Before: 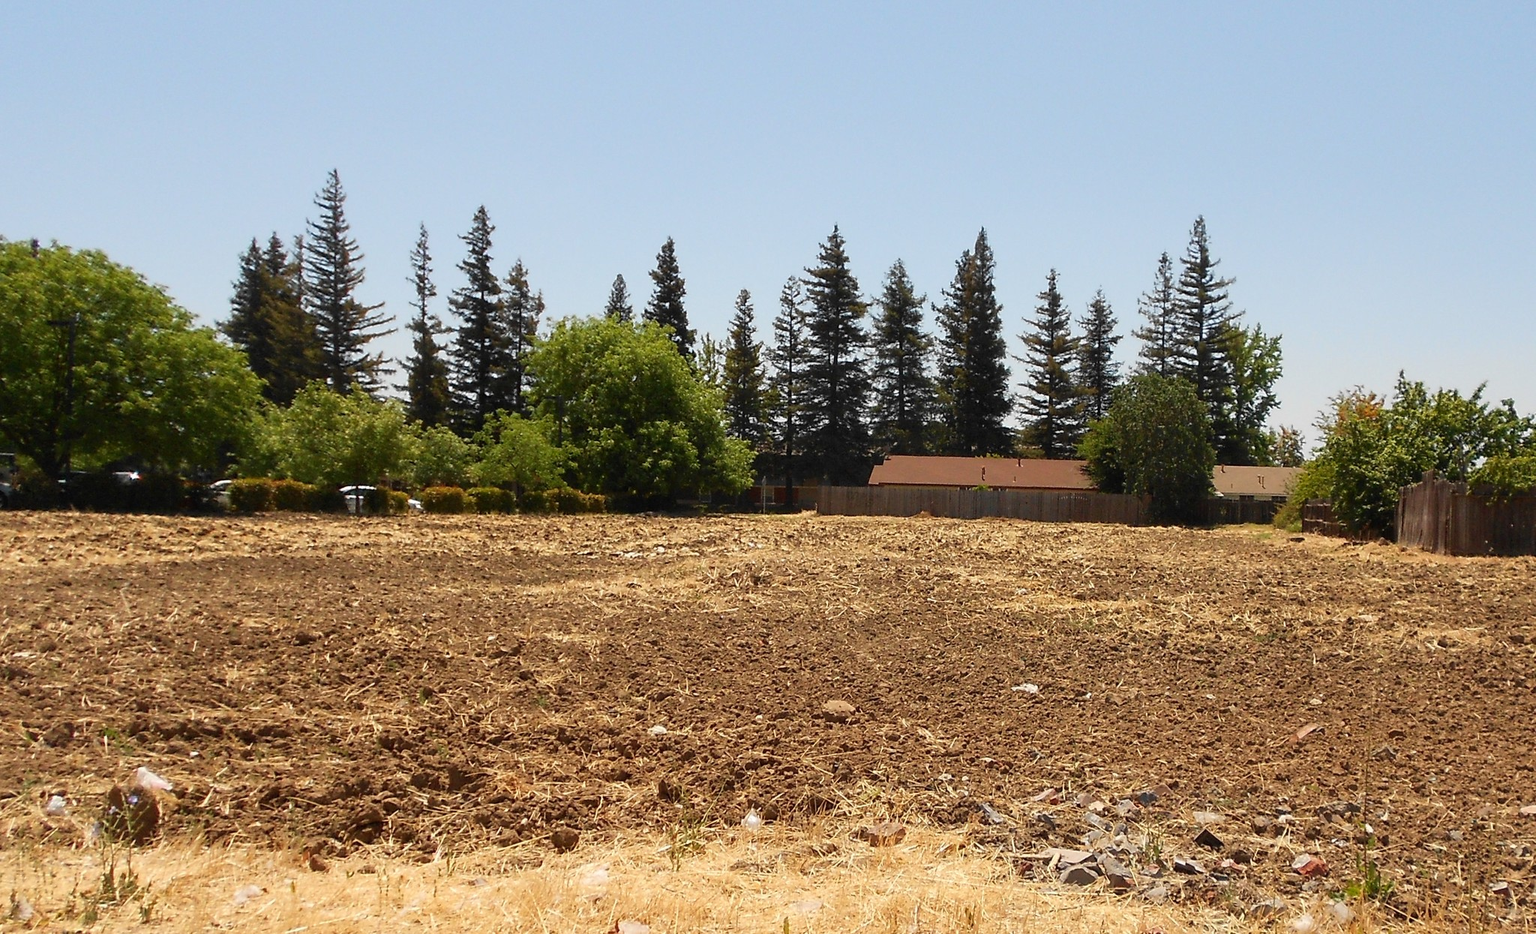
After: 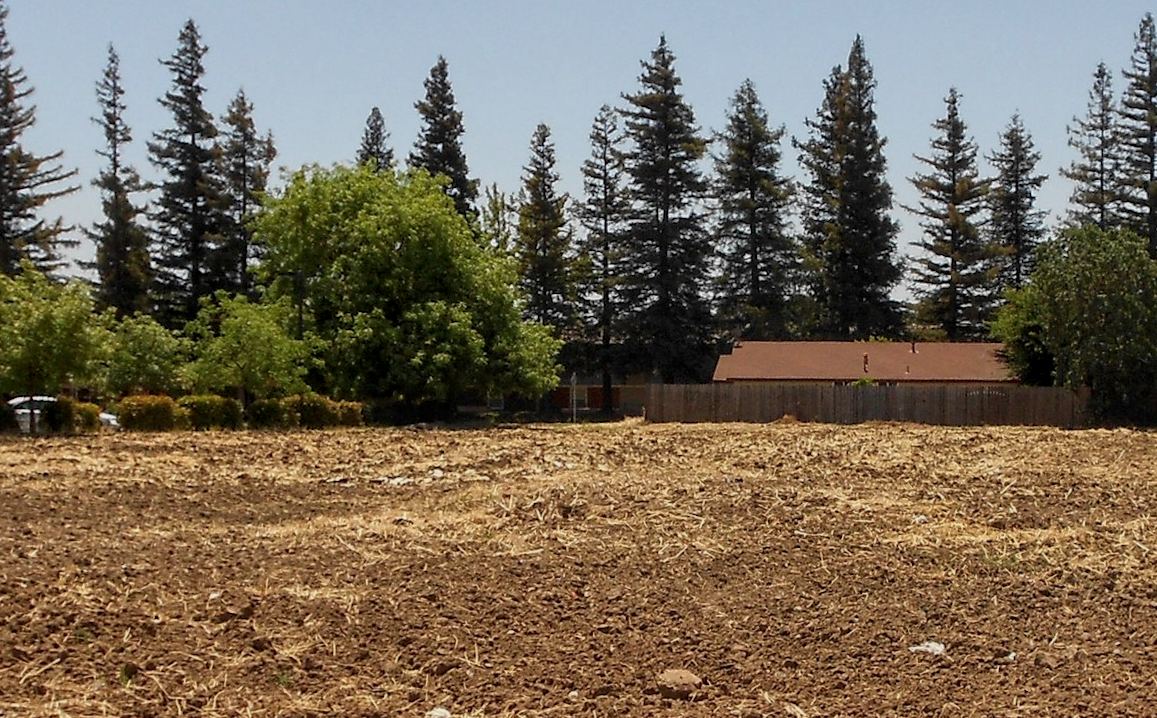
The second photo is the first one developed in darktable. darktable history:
rotate and perspective: rotation -1.17°, automatic cropping off
crop and rotate: left 22.13%, top 22.054%, right 22.026%, bottom 22.102%
exposure: exposure -0.36 EV, compensate highlight preservation false
tone equalizer: on, module defaults
local contrast: highlights 99%, shadows 86%, detail 160%, midtone range 0.2
